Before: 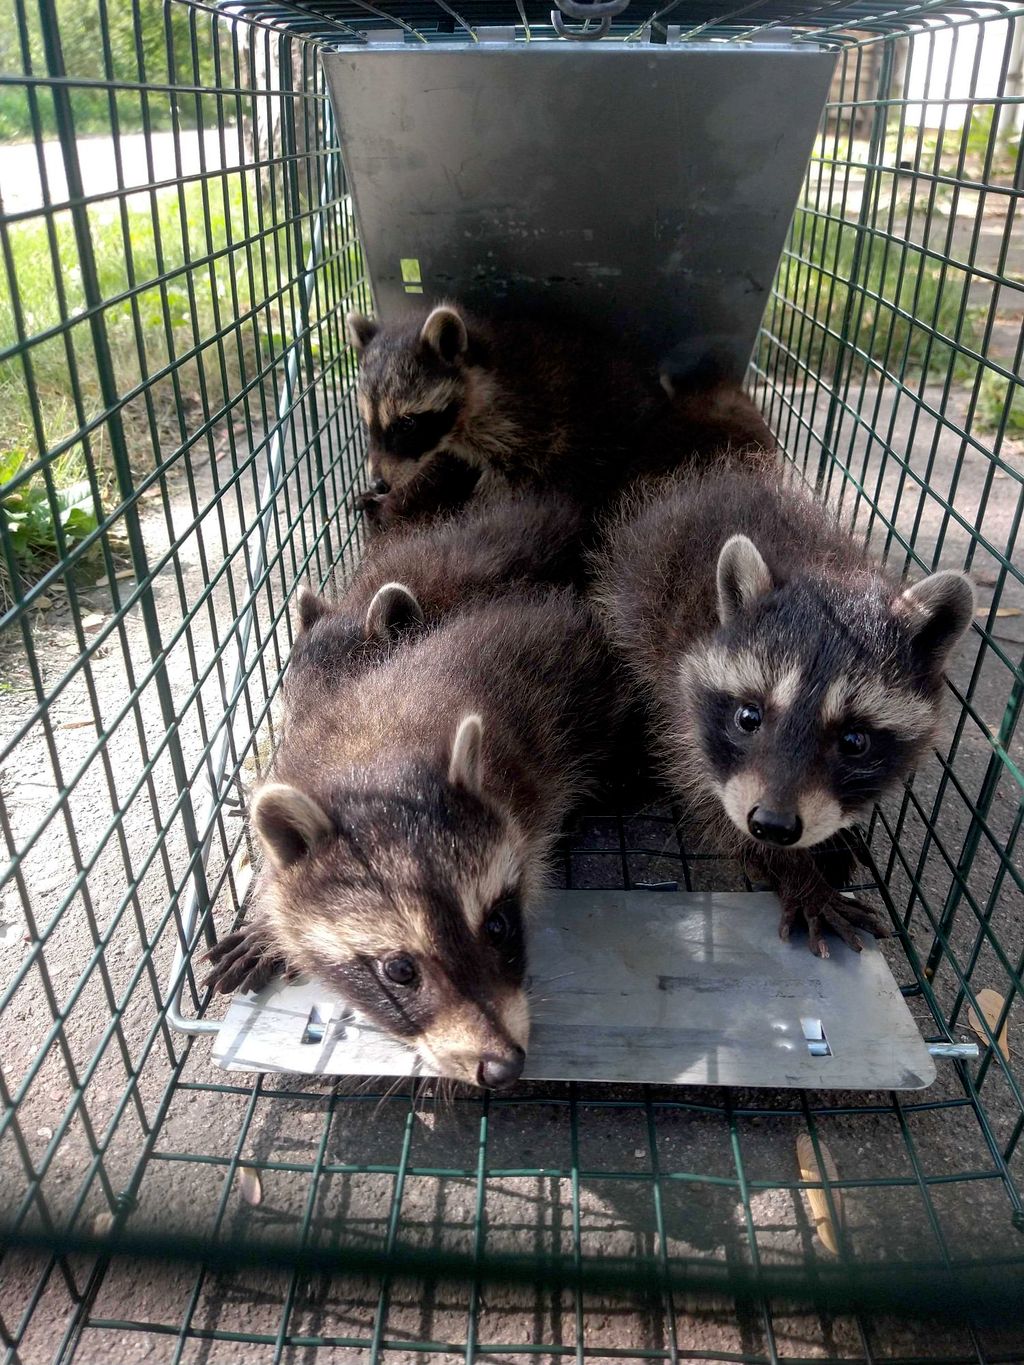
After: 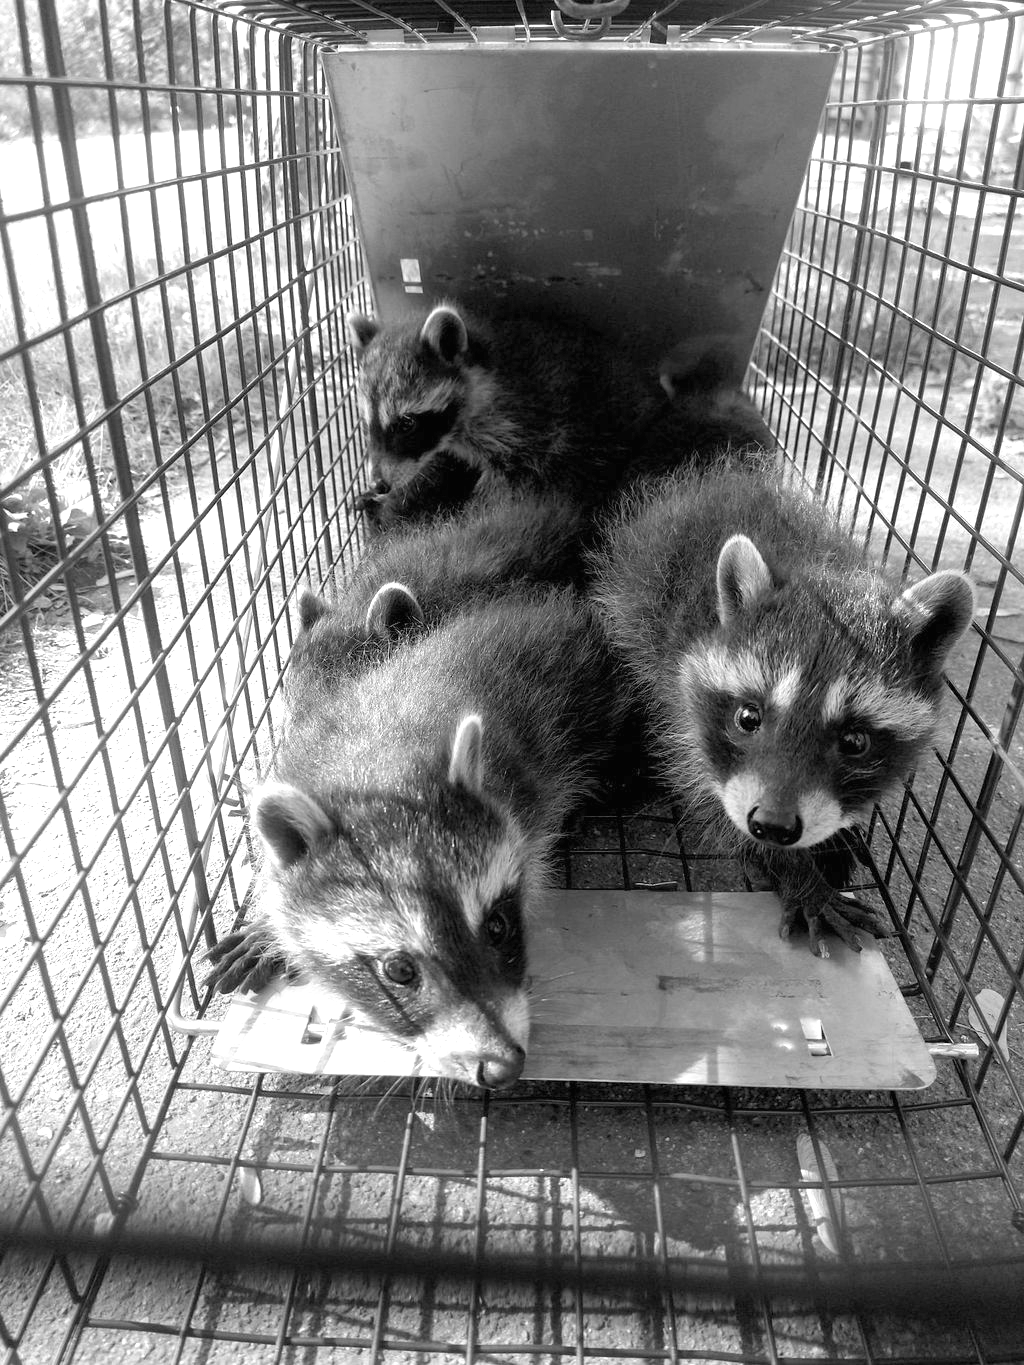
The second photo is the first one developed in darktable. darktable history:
color balance rgb: contrast -10%
monochrome: a 30.25, b 92.03
exposure: black level correction 0, exposure 1.1 EV, compensate exposure bias true, compensate highlight preservation false
